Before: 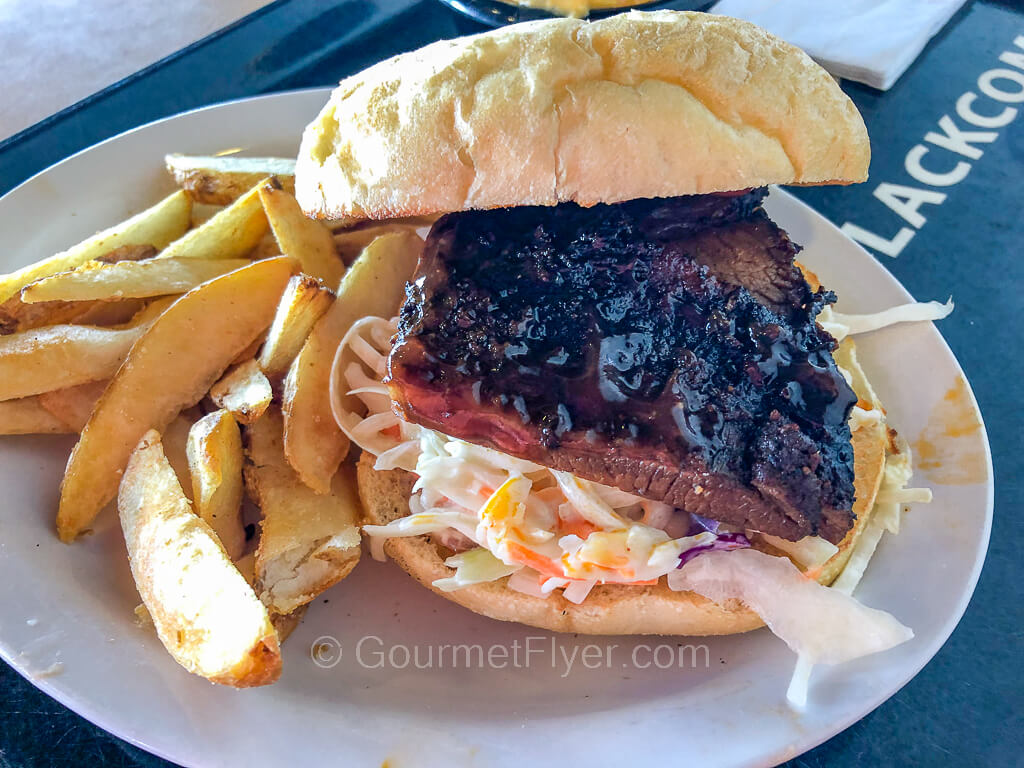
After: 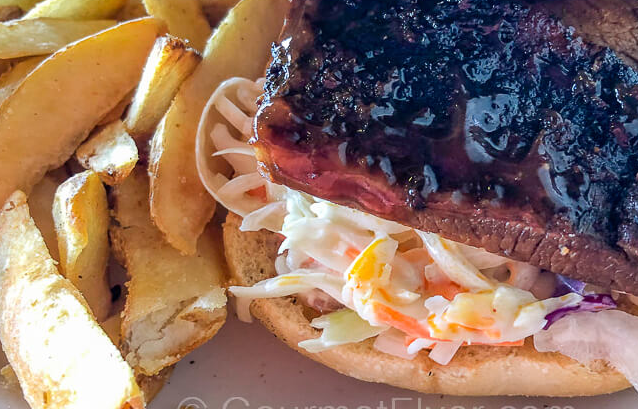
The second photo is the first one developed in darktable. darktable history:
crop: left 13.141%, top 31.165%, right 24.468%, bottom 15.485%
